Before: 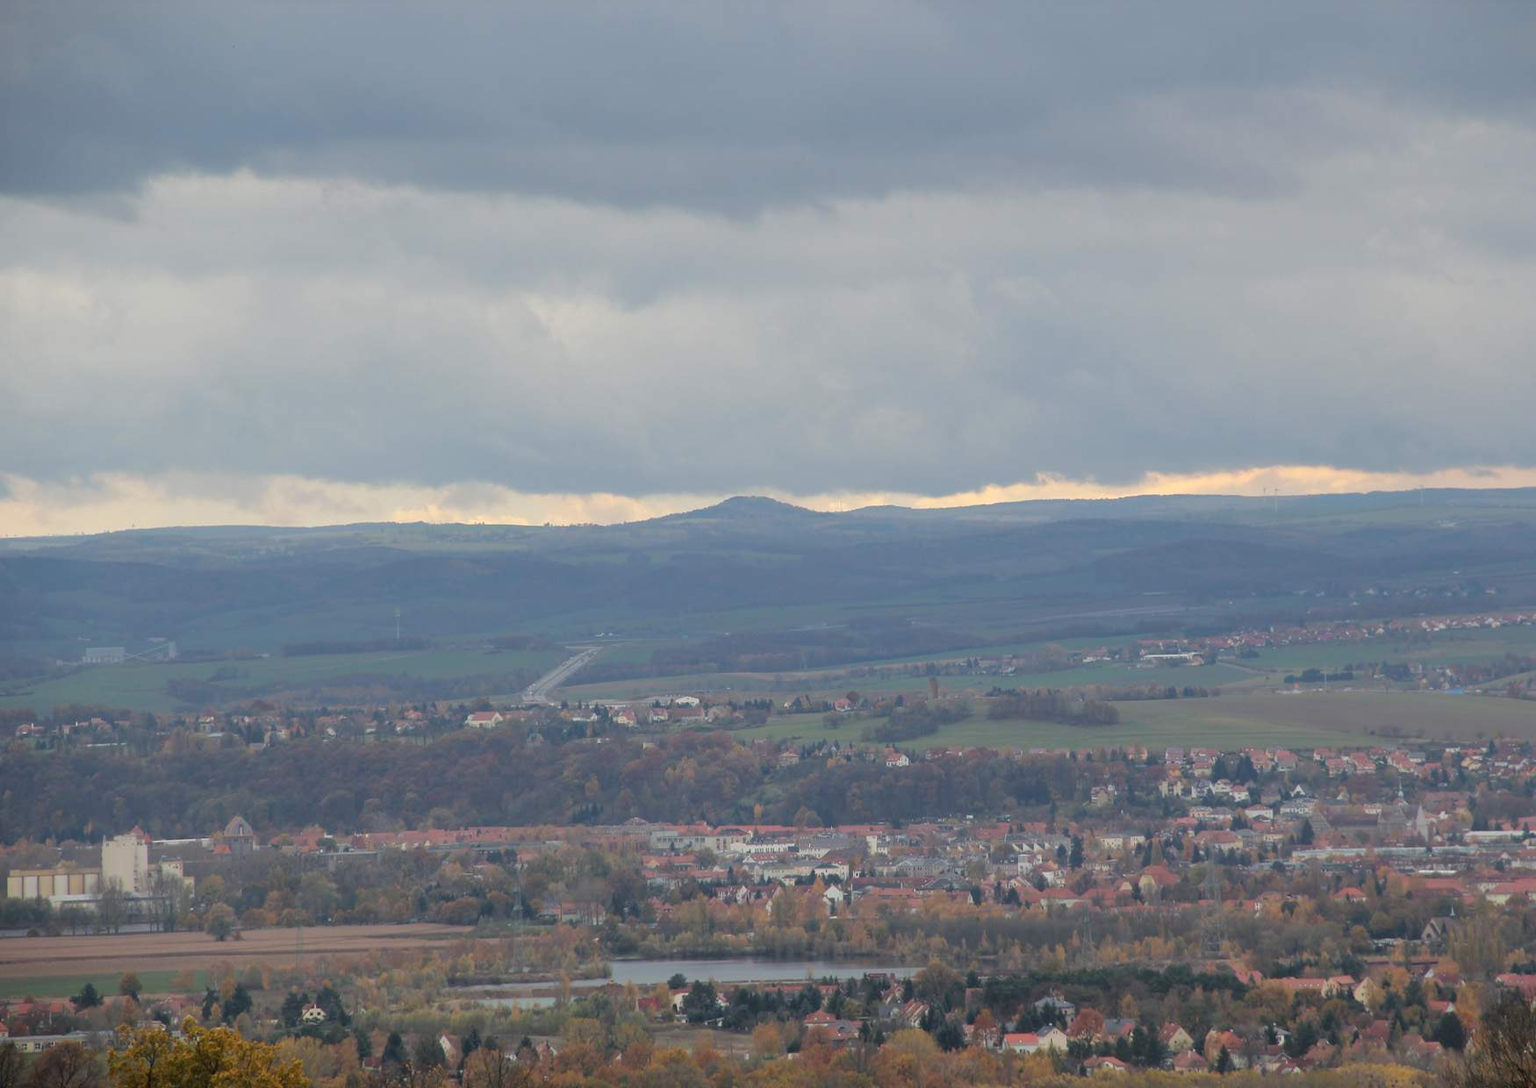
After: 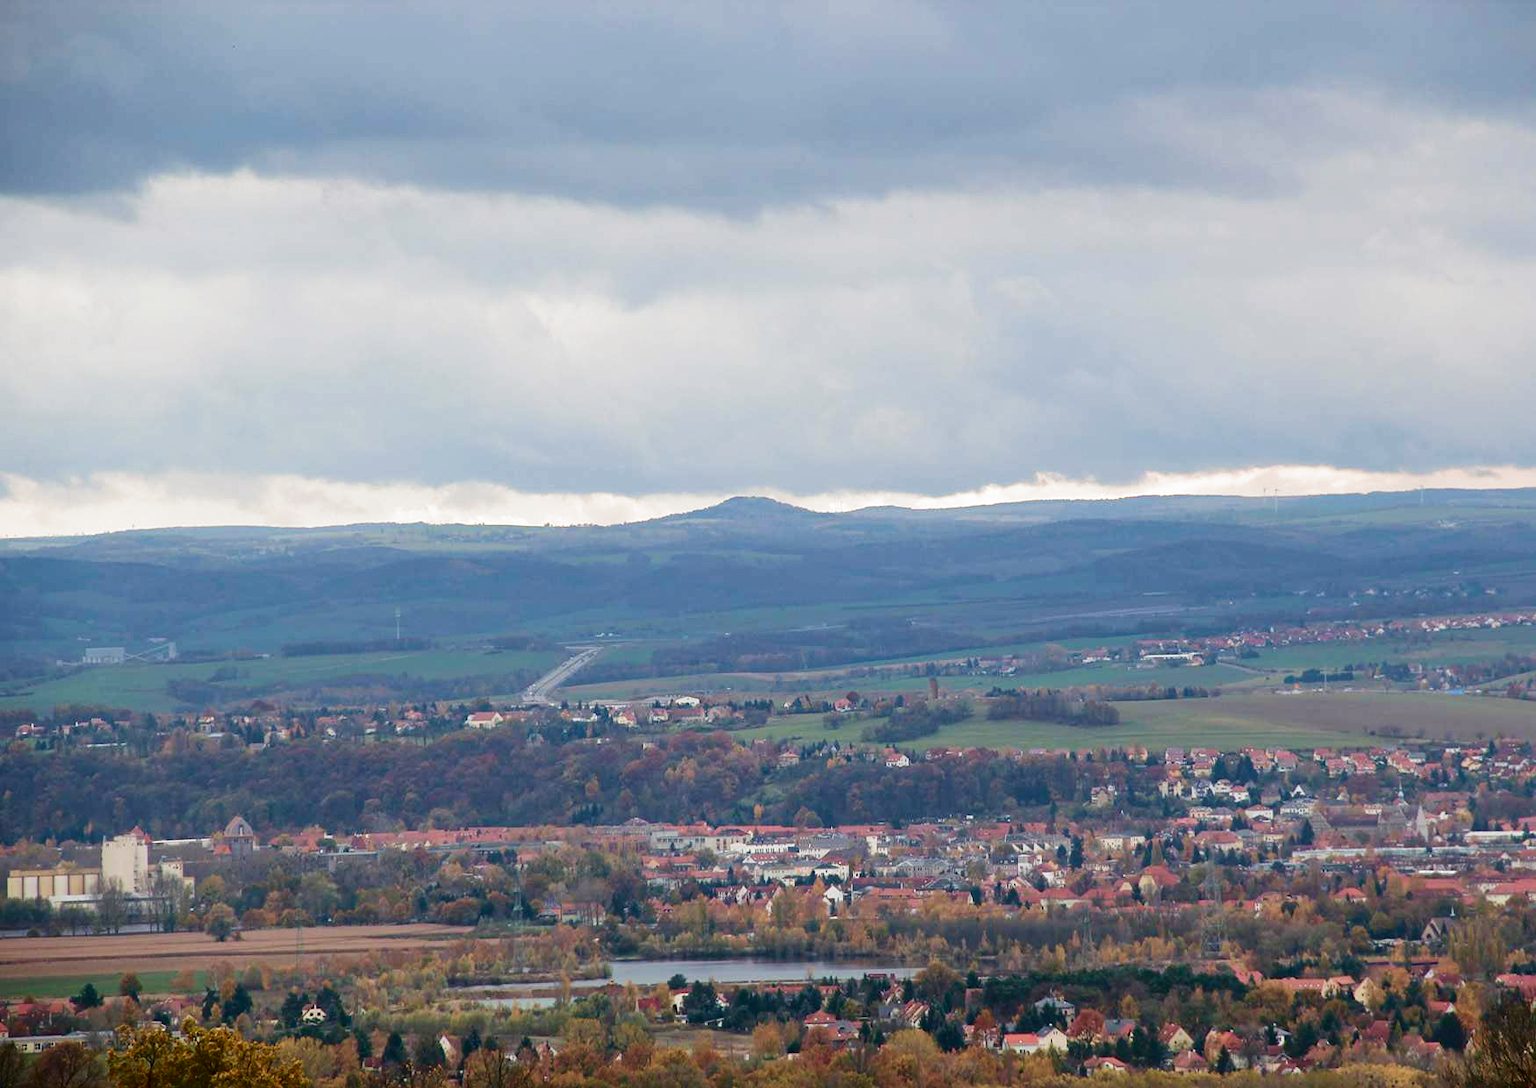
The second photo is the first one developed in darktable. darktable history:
tone equalizer: -8 EV 0.25 EV, -7 EV 0.417 EV, -6 EV 0.417 EV, -5 EV 0.25 EV, -3 EV -0.25 EV, -2 EV -0.417 EV, -1 EV -0.417 EV, +0 EV -0.25 EV, edges refinement/feathering 500, mask exposure compensation -1.57 EV, preserve details guided filter
sharpen: amount 0.2
color balance rgb: shadows lift › chroma 1%, shadows lift › hue 113°, highlights gain › chroma 0.2%, highlights gain › hue 333°, perceptual saturation grading › global saturation 20%, perceptual saturation grading › highlights -50%, perceptual saturation grading › shadows 25%, contrast -20%
filmic rgb: black relative exposure -8.2 EV, white relative exposure 2.2 EV, threshold 3 EV, hardness 7.11, latitude 75%, contrast 1.325, highlights saturation mix -2%, shadows ↔ highlights balance 30%, preserve chrominance RGB euclidean norm, color science v5 (2021), contrast in shadows safe, contrast in highlights safe, enable highlight reconstruction true
vignetting: fall-off start 116.67%, fall-off radius 59.26%, brightness -0.31, saturation -0.056
exposure: black level correction -0.005, exposure 1 EV, compensate highlight preservation false
contrast brightness saturation: contrast 0.24, brightness -0.24, saturation 0.14
velvia: strength 45%
